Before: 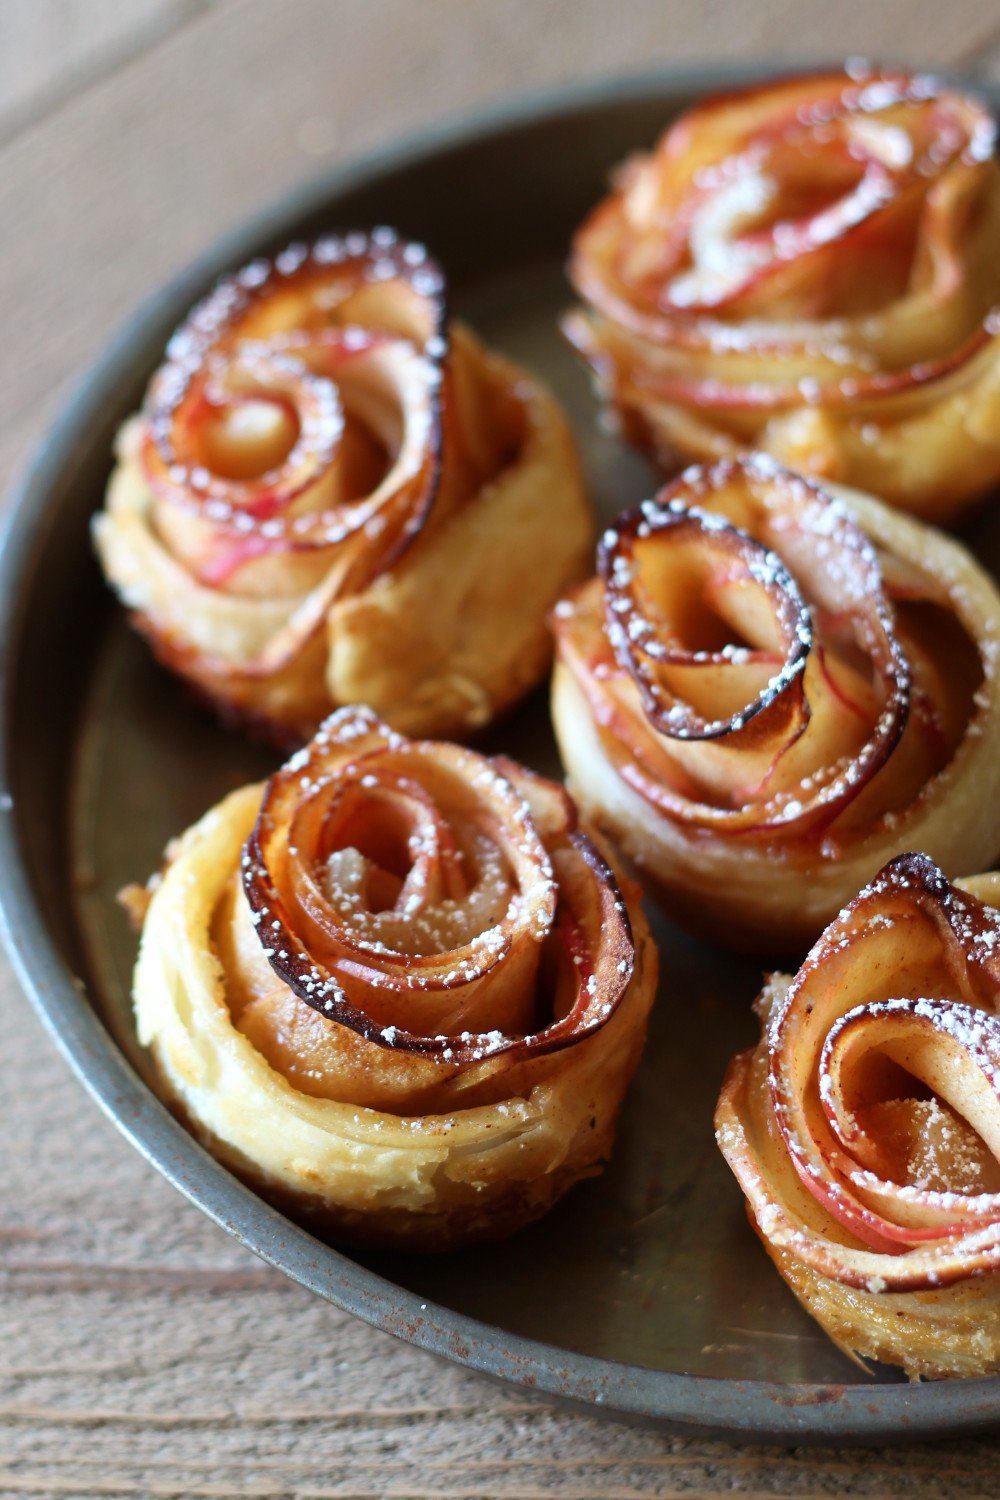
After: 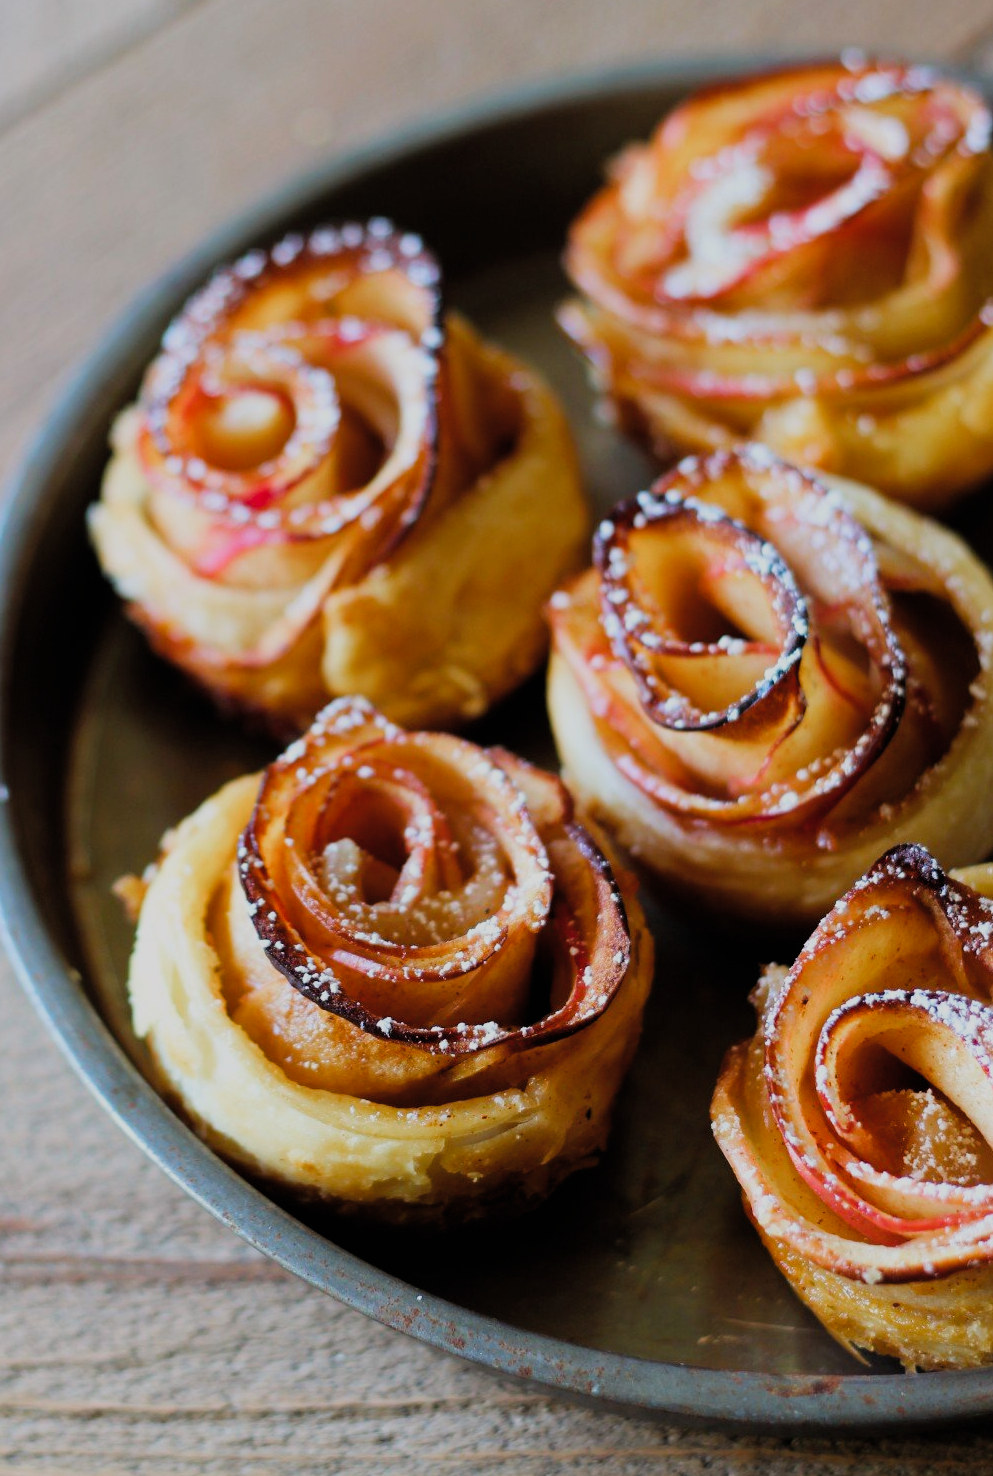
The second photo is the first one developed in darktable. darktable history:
crop: left 0.416%, top 0.654%, right 0.215%, bottom 0.917%
filmic rgb: black relative exposure -8.02 EV, white relative exposure 3.92 EV, hardness 4.21, add noise in highlights 0.001, preserve chrominance luminance Y, color science v3 (2019), use custom middle-gray values true, contrast in highlights soft
color balance rgb: highlights gain › chroma 0.204%, highlights gain › hue 331.41°, perceptual saturation grading › global saturation 19.881%, global vibrance 20%
